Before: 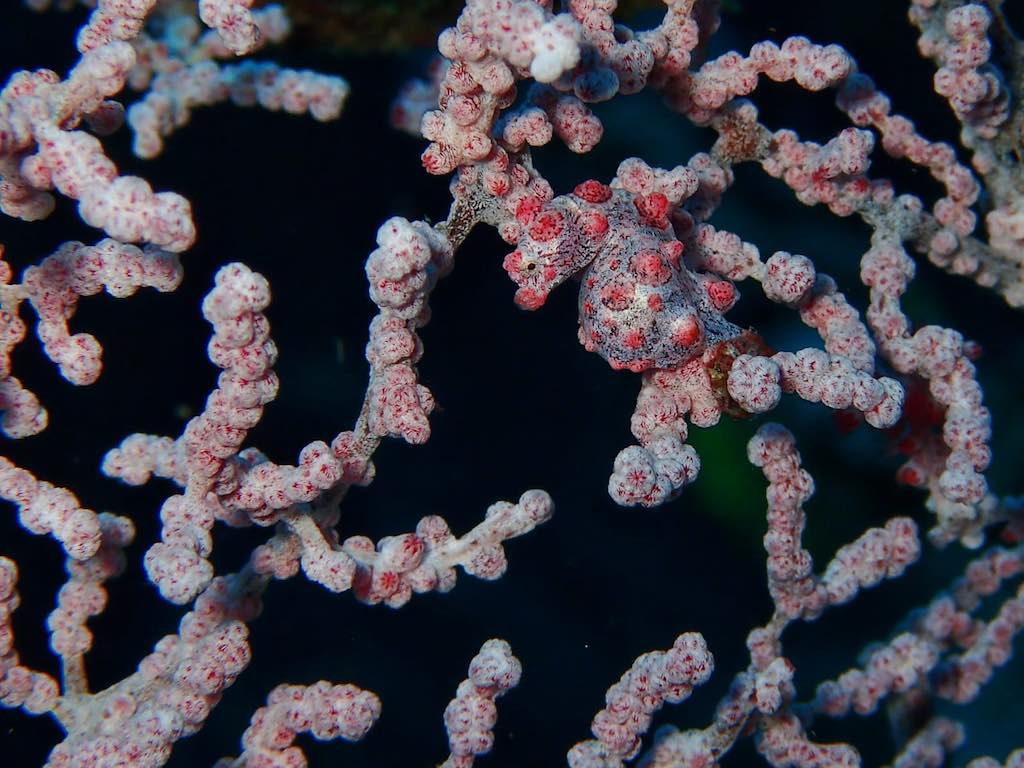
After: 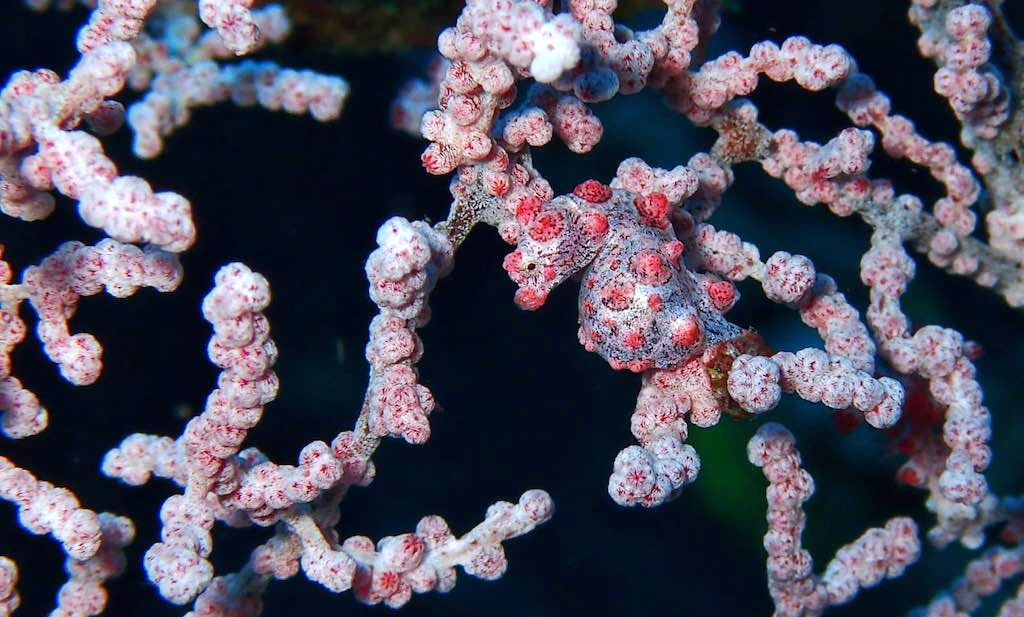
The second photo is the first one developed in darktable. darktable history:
white balance: red 0.984, blue 1.059
exposure: exposure 0.669 EV, compensate highlight preservation false
crop: bottom 19.644%
